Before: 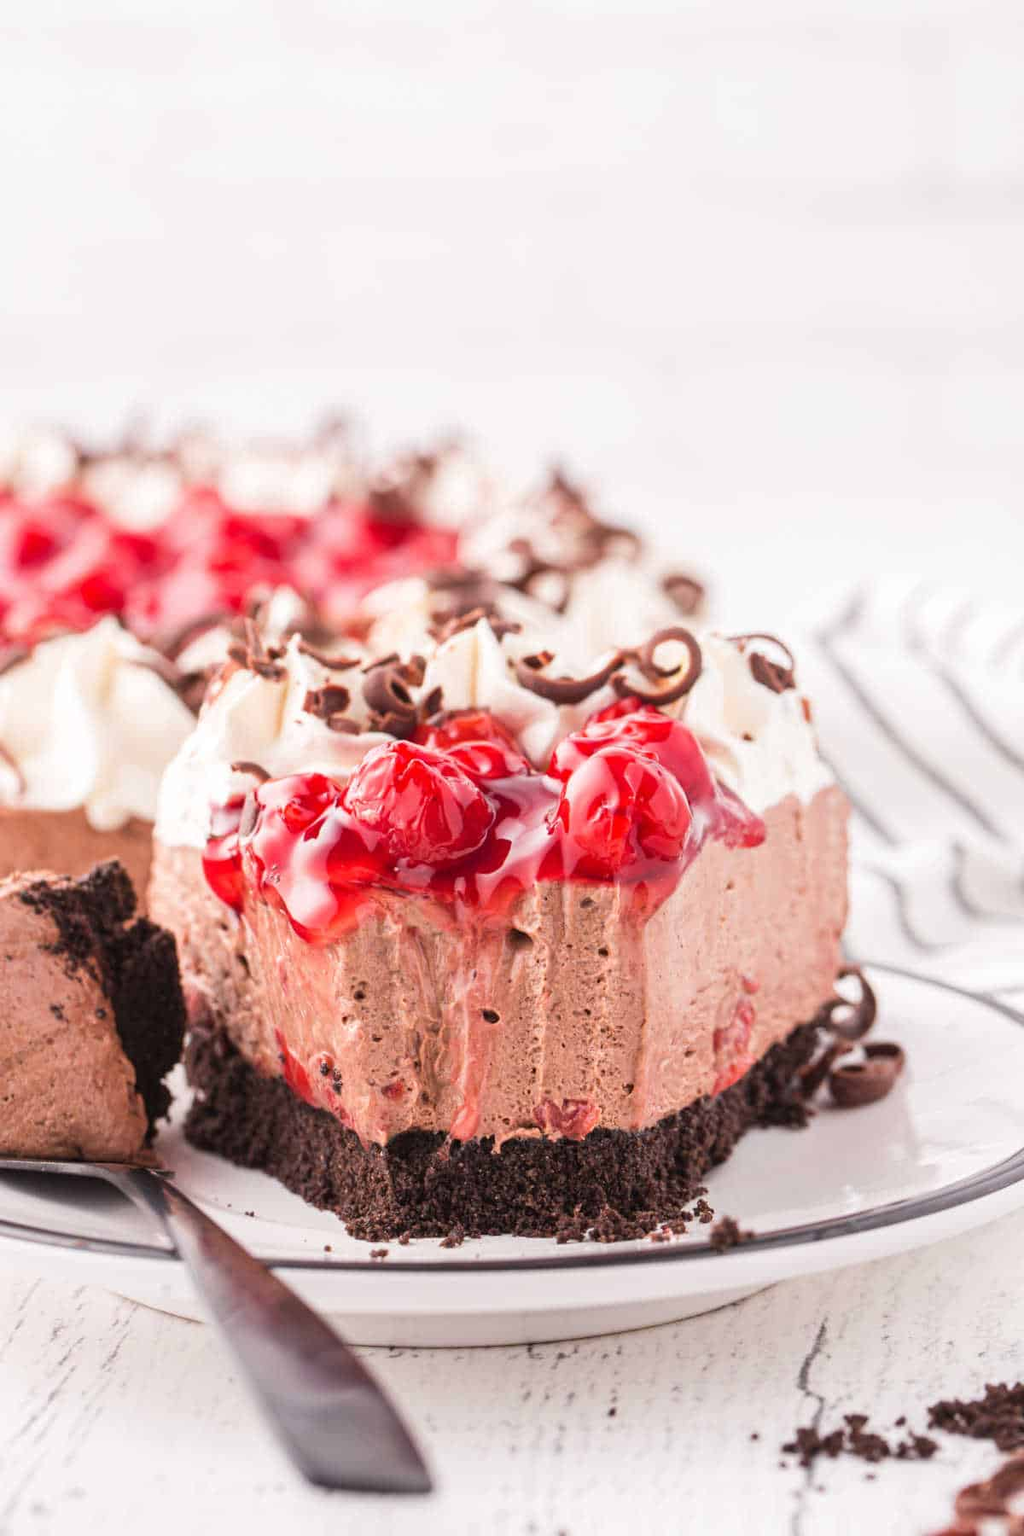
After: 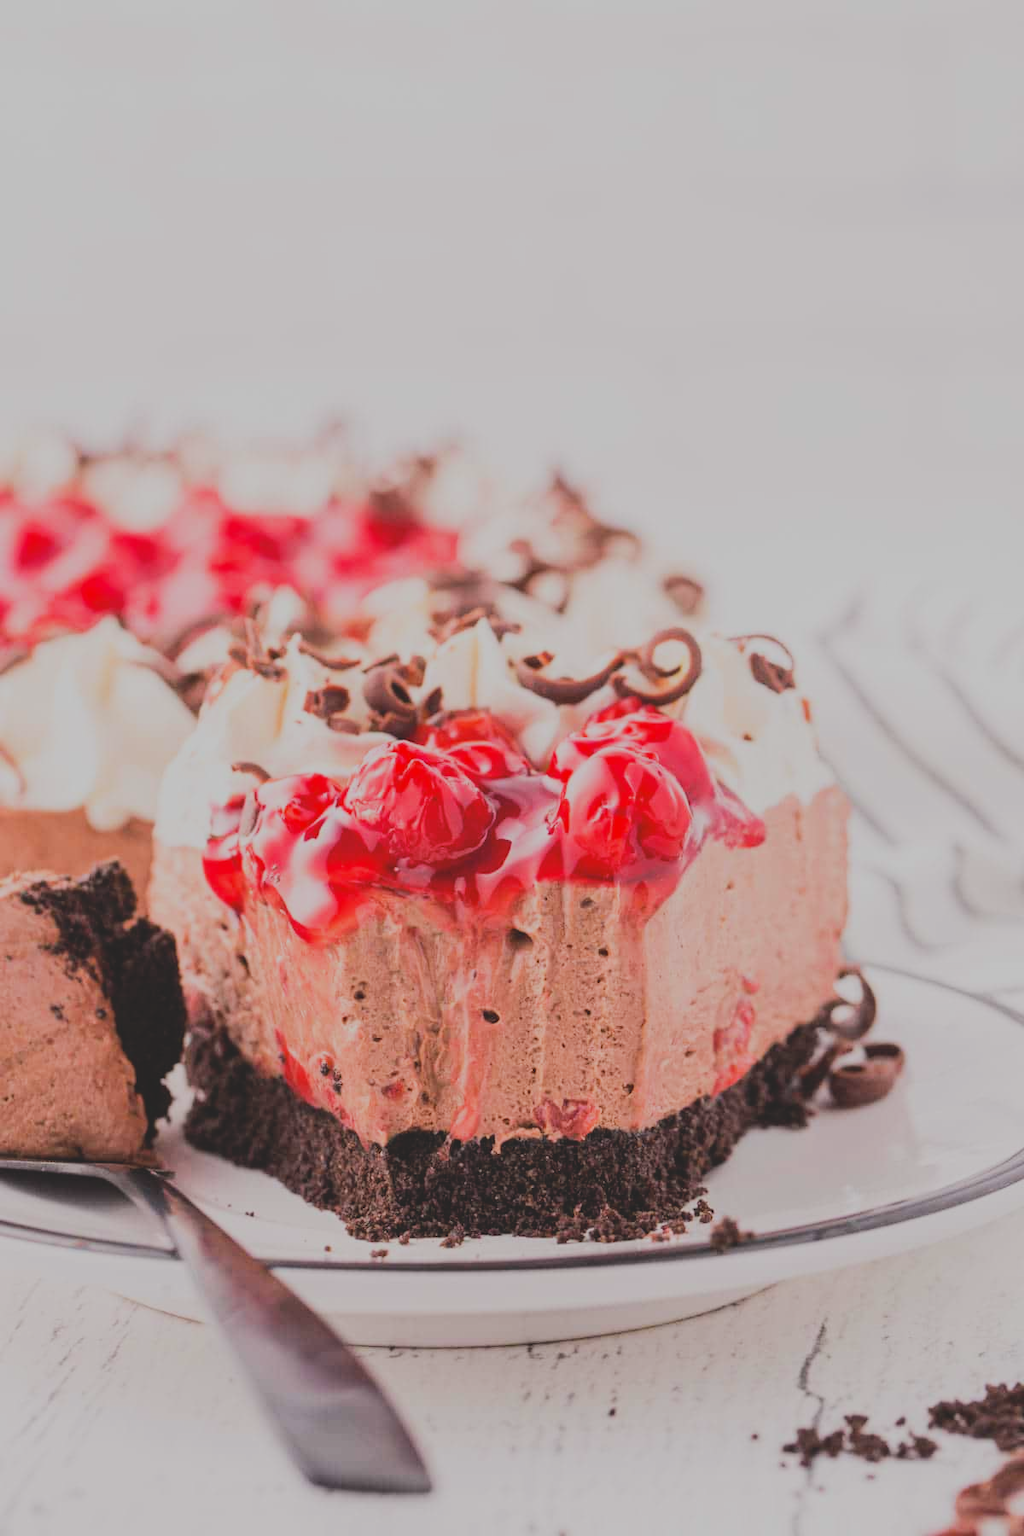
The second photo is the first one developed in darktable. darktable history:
exposure: exposure -0.041 EV, compensate highlight preservation false
contrast brightness saturation: contrast -0.28
filmic rgb: black relative exposure -7.5 EV, white relative exposure 5 EV, hardness 3.31, contrast 1.3, contrast in shadows safe
